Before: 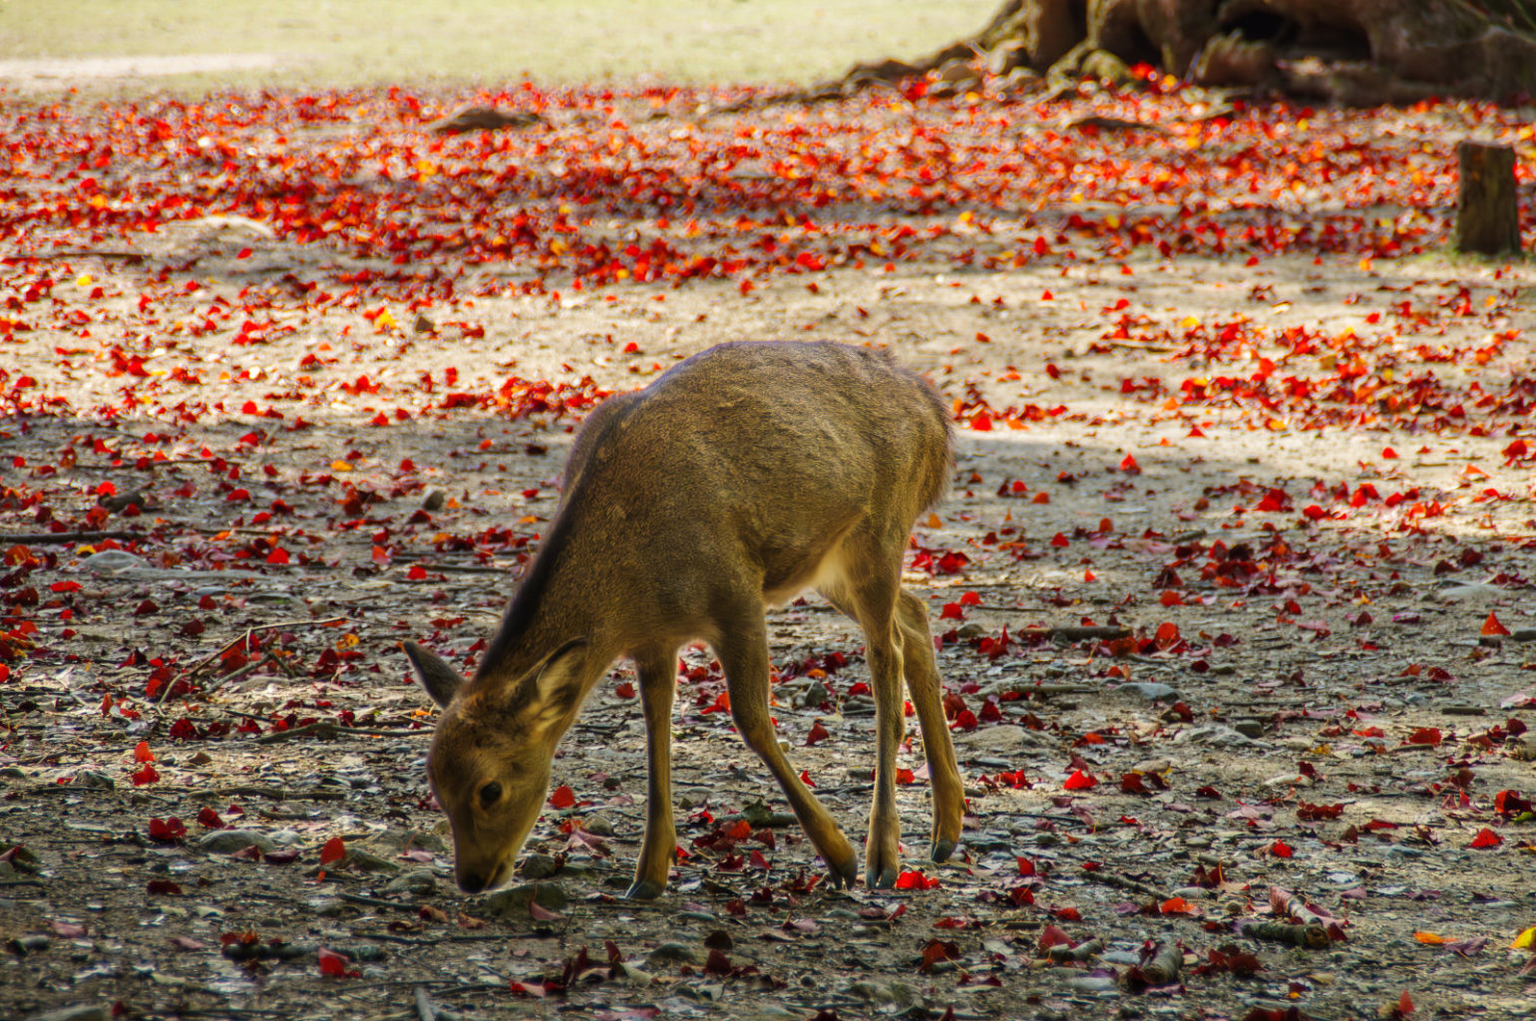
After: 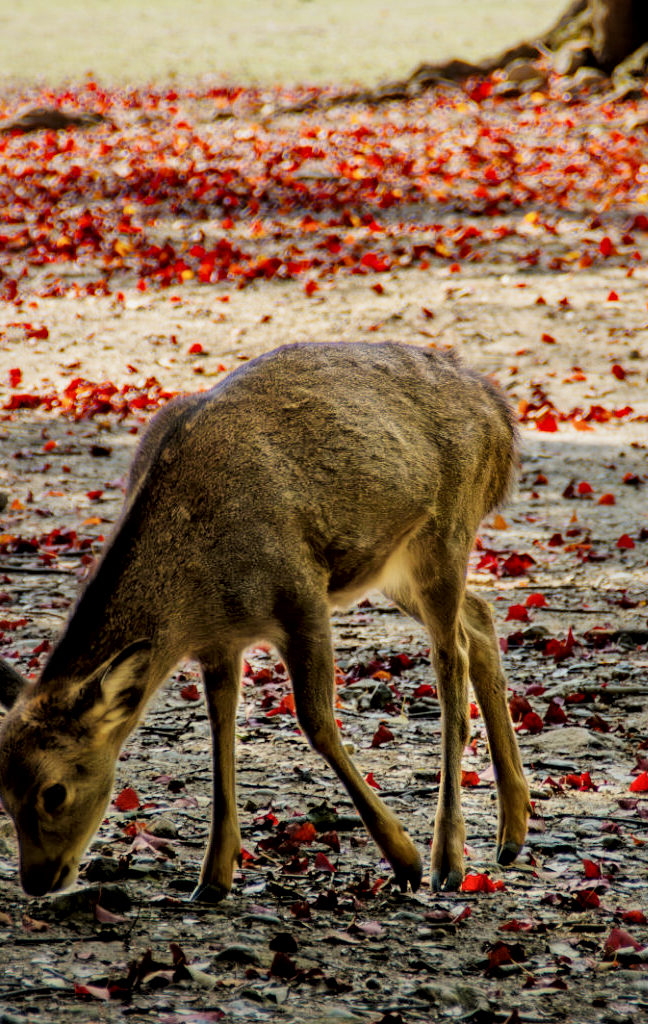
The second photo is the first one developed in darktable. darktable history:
filmic rgb: black relative exposure -7.74 EV, white relative exposure 4.45 EV, threshold 2.96 EV, target black luminance 0%, hardness 3.76, latitude 50.55%, contrast 1.065, highlights saturation mix 8.79%, shadows ↔ highlights balance -0.248%, enable highlight reconstruction true
local contrast: mode bilateral grid, contrast 26, coarseness 61, detail 152%, midtone range 0.2
crop: left 28.416%, right 29.467%
